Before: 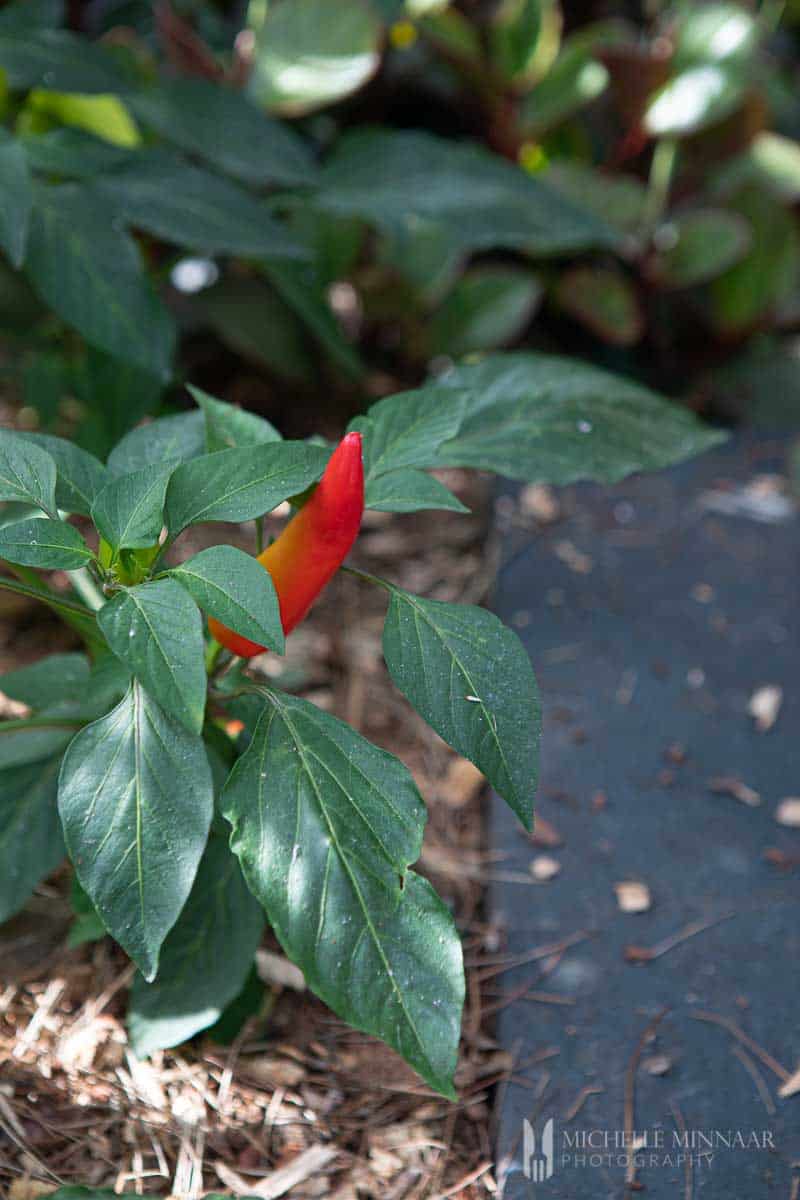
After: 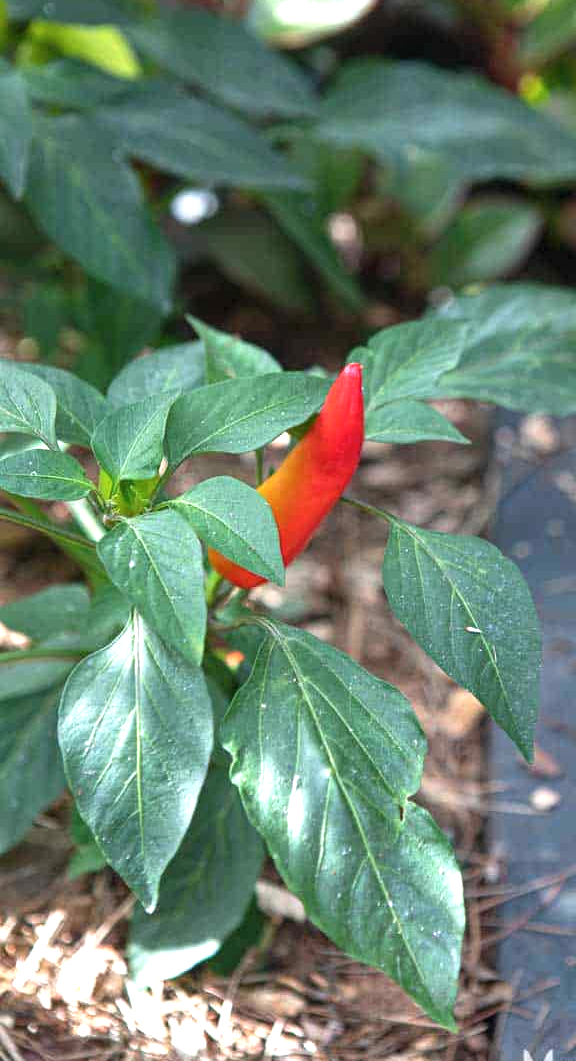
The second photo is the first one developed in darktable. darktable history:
crop: top 5.755%, right 27.911%, bottom 5.787%
exposure: exposure 1 EV, compensate exposure bias true, compensate highlight preservation false
local contrast: detail 109%
tone equalizer: on, module defaults
contrast brightness saturation: saturation -0.042
